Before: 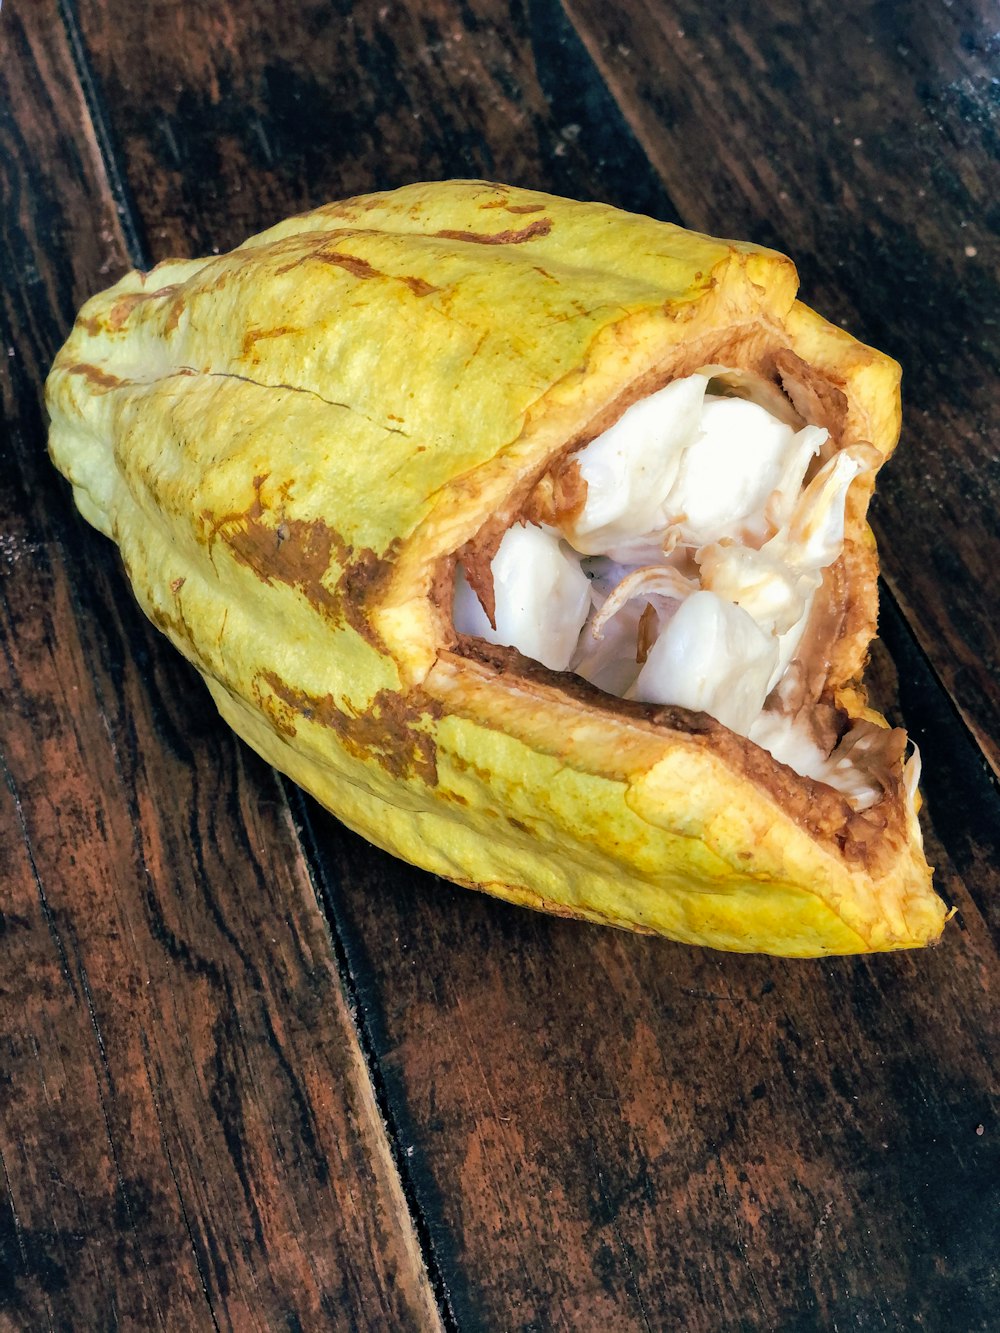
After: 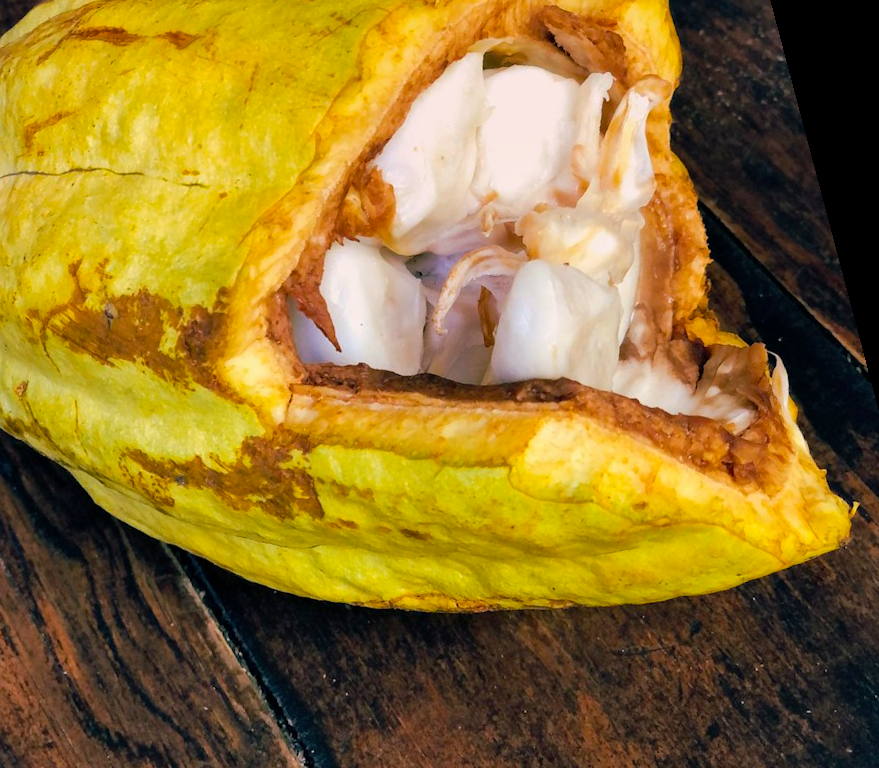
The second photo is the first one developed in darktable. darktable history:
graduated density: density 0.38 EV, hardness 21%, rotation -6.11°, saturation 32%
color balance rgb: perceptual saturation grading › global saturation 20%, global vibrance 20%
rotate and perspective: rotation -14.8°, crop left 0.1, crop right 0.903, crop top 0.25, crop bottom 0.748
crop: left 16.145%
